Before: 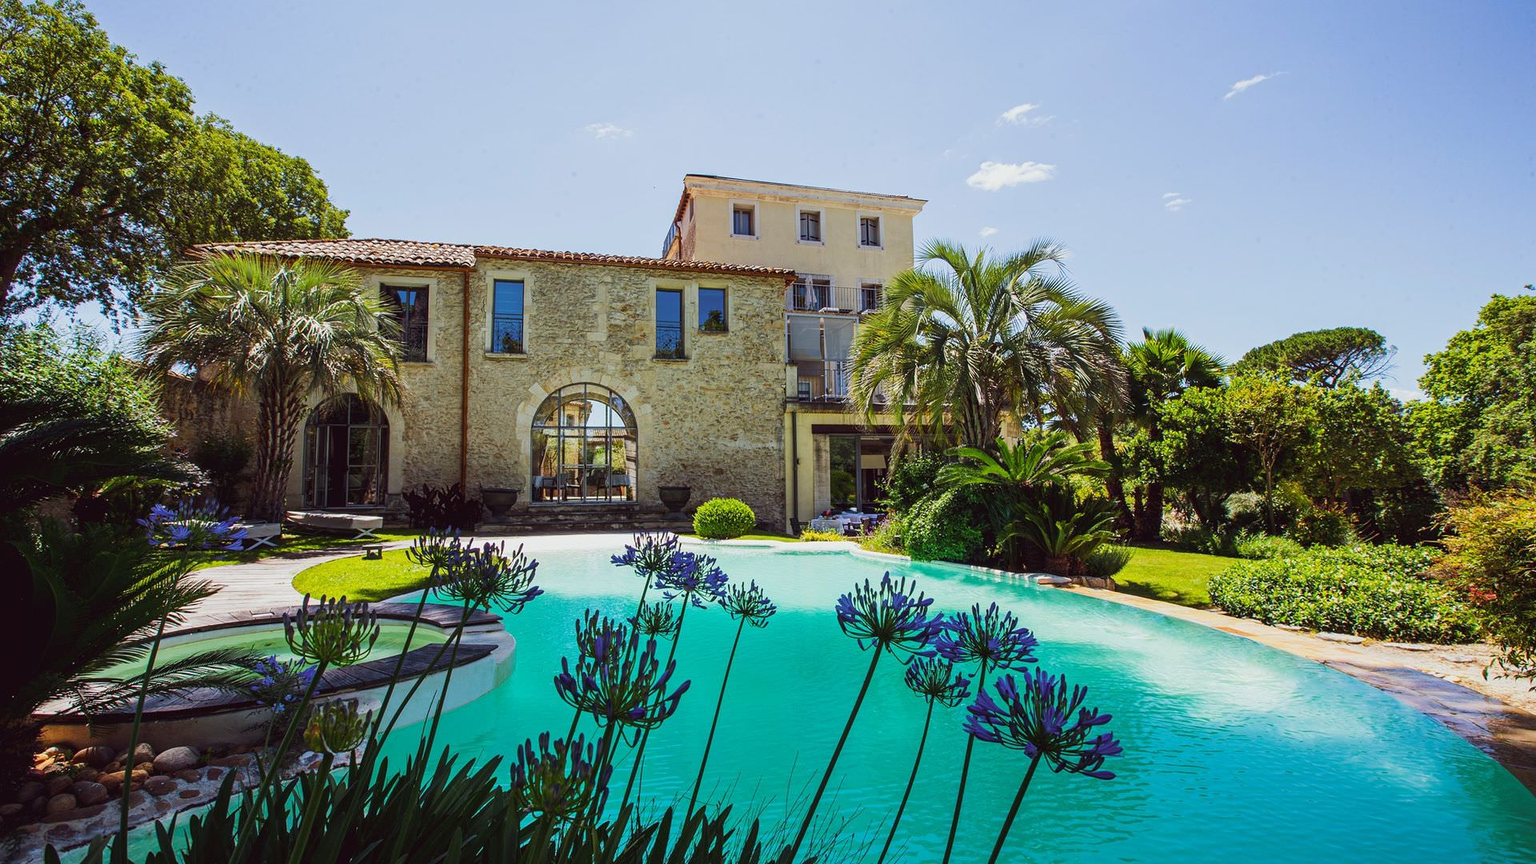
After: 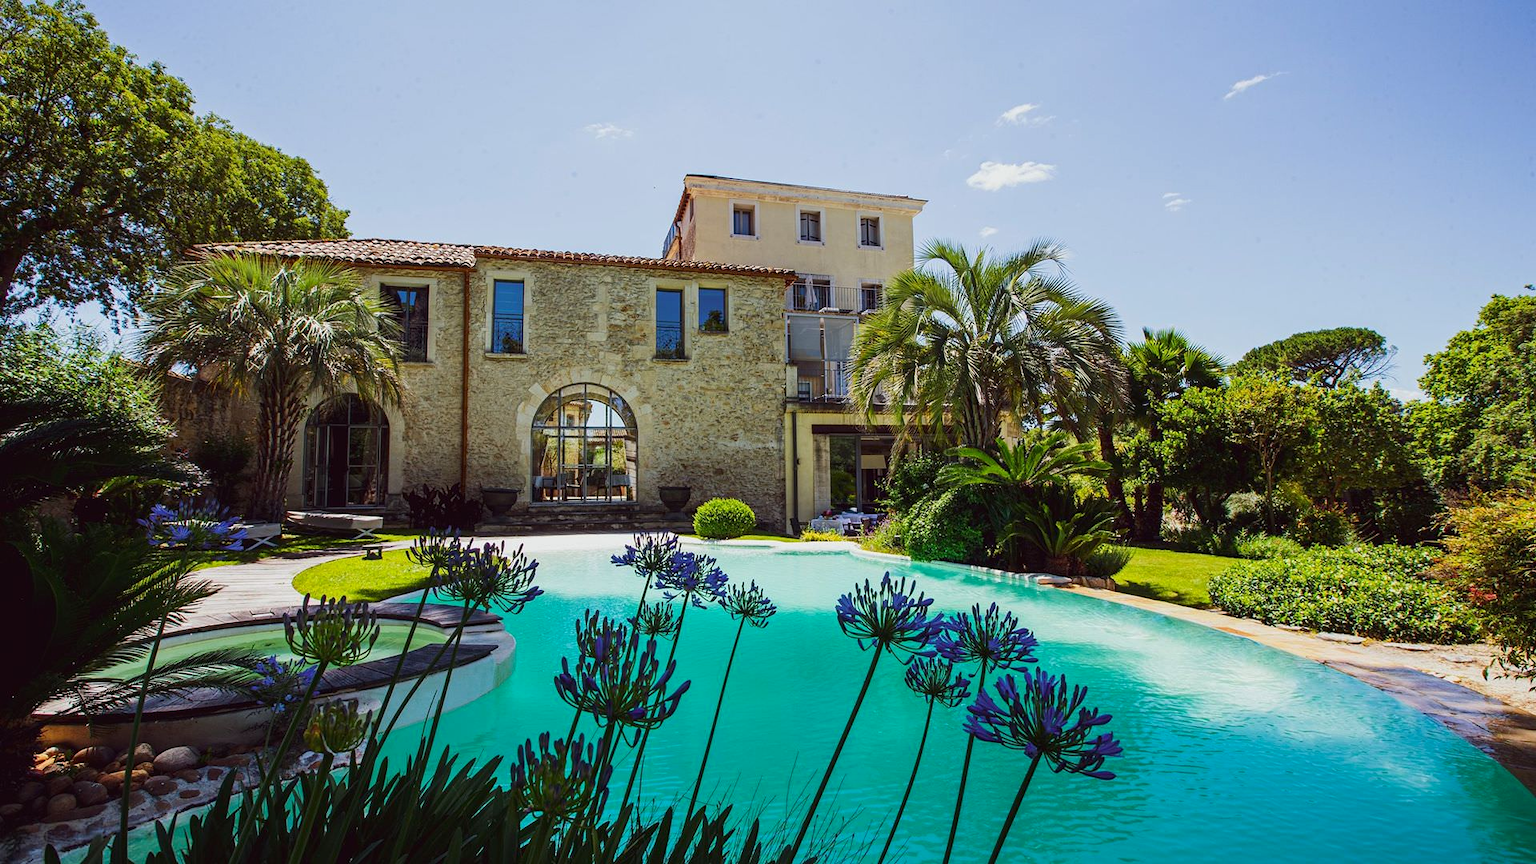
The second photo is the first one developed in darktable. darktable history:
contrast brightness saturation: contrast 0.034, brightness -0.04
